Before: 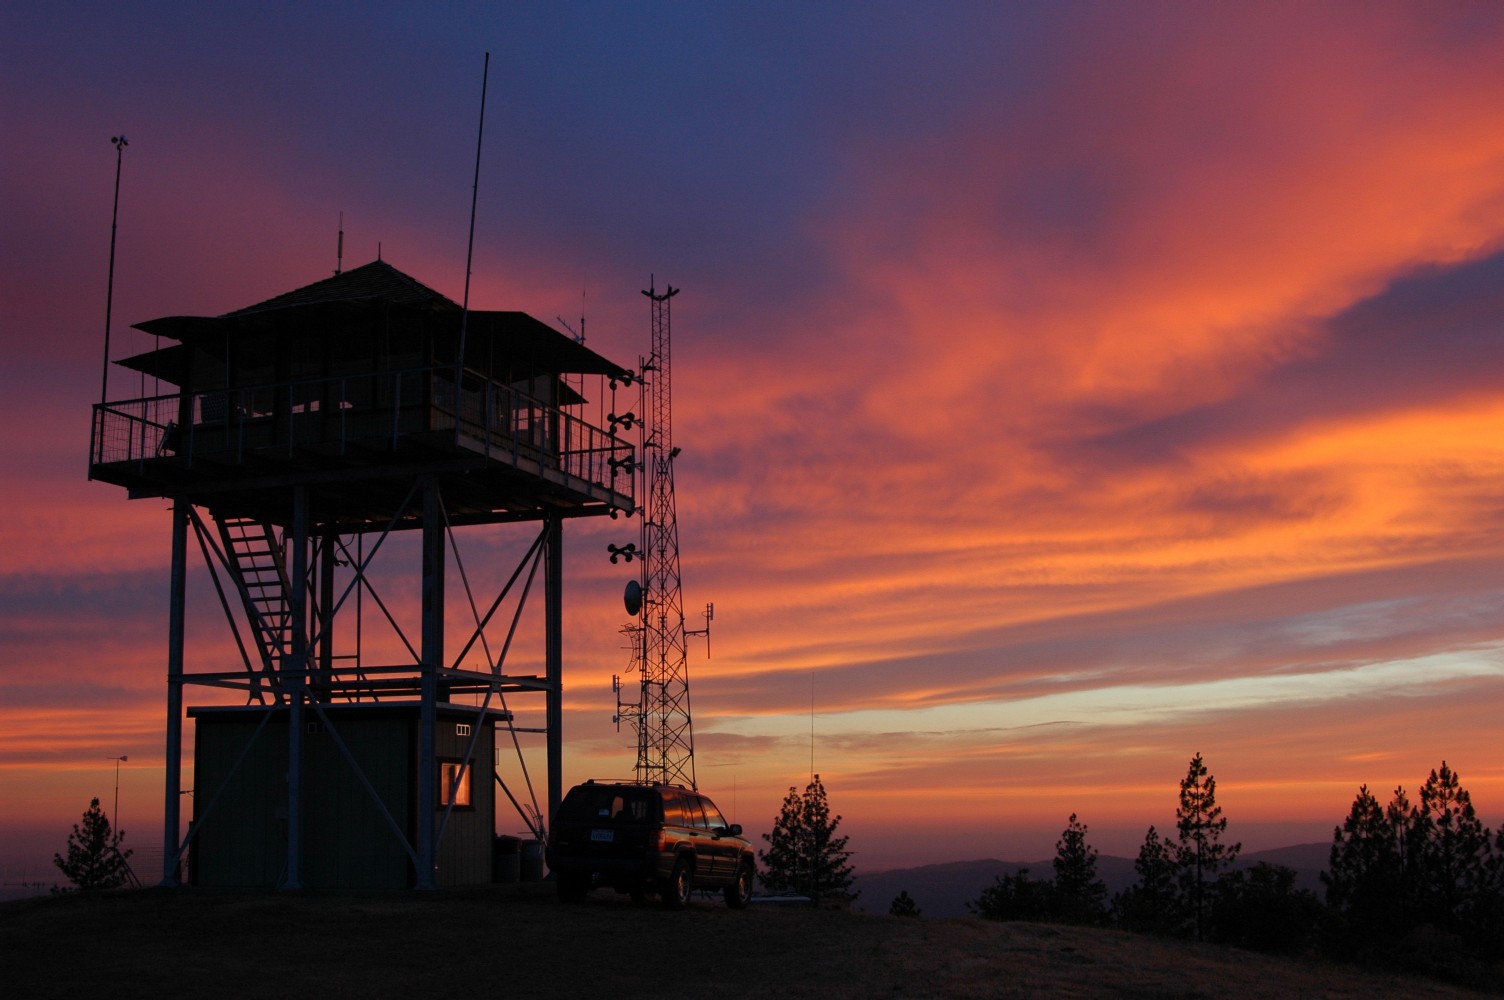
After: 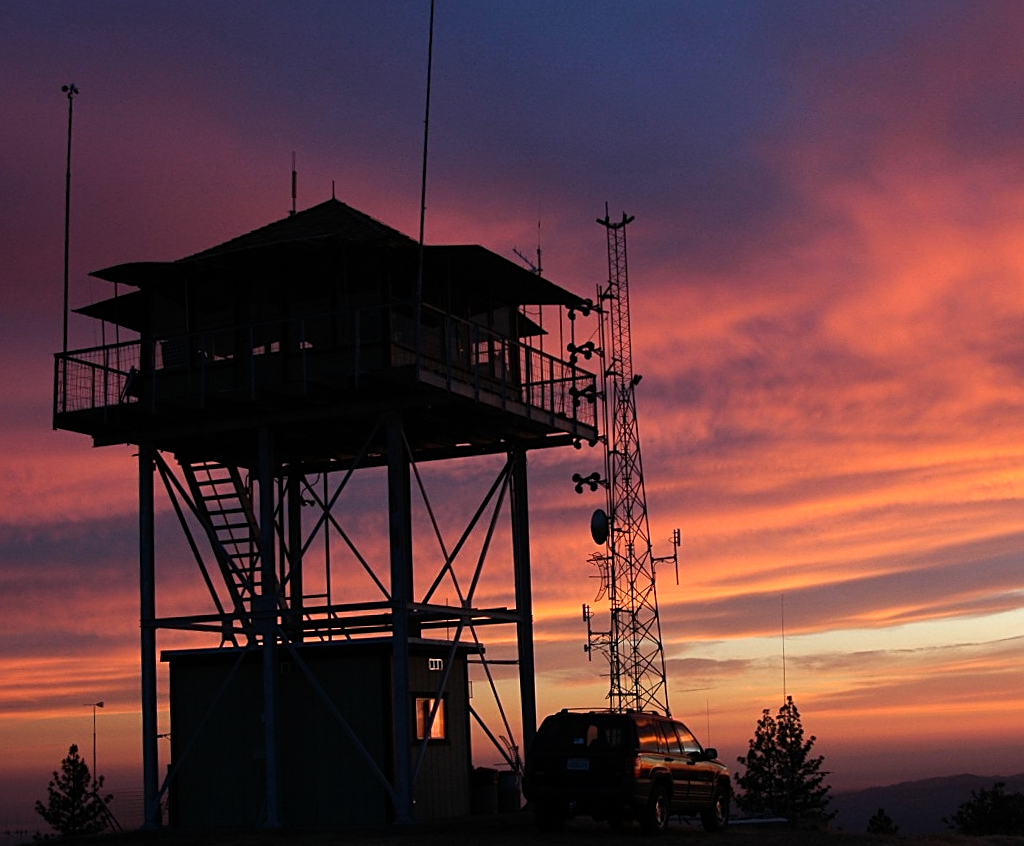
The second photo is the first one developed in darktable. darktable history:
tone equalizer: -8 EV -0.75 EV, -7 EV -0.7 EV, -6 EV -0.6 EV, -5 EV -0.4 EV, -3 EV 0.4 EV, -2 EV 0.6 EV, -1 EV 0.7 EV, +0 EV 0.75 EV, edges refinement/feathering 500, mask exposure compensation -1.57 EV, preserve details no
sharpen: on, module defaults
crop: top 5.803%, right 27.864%, bottom 5.804%
rotate and perspective: rotation -2.12°, lens shift (vertical) 0.009, lens shift (horizontal) -0.008, automatic cropping original format, crop left 0.036, crop right 0.964, crop top 0.05, crop bottom 0.959
